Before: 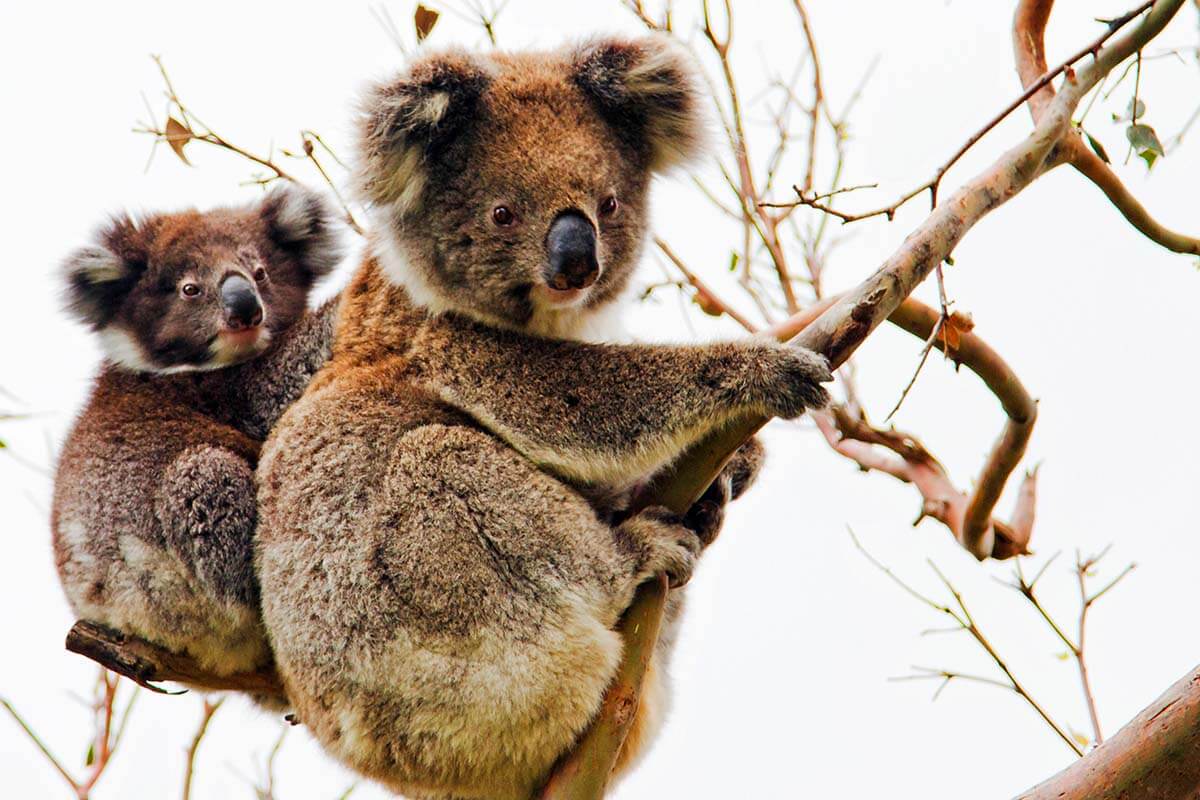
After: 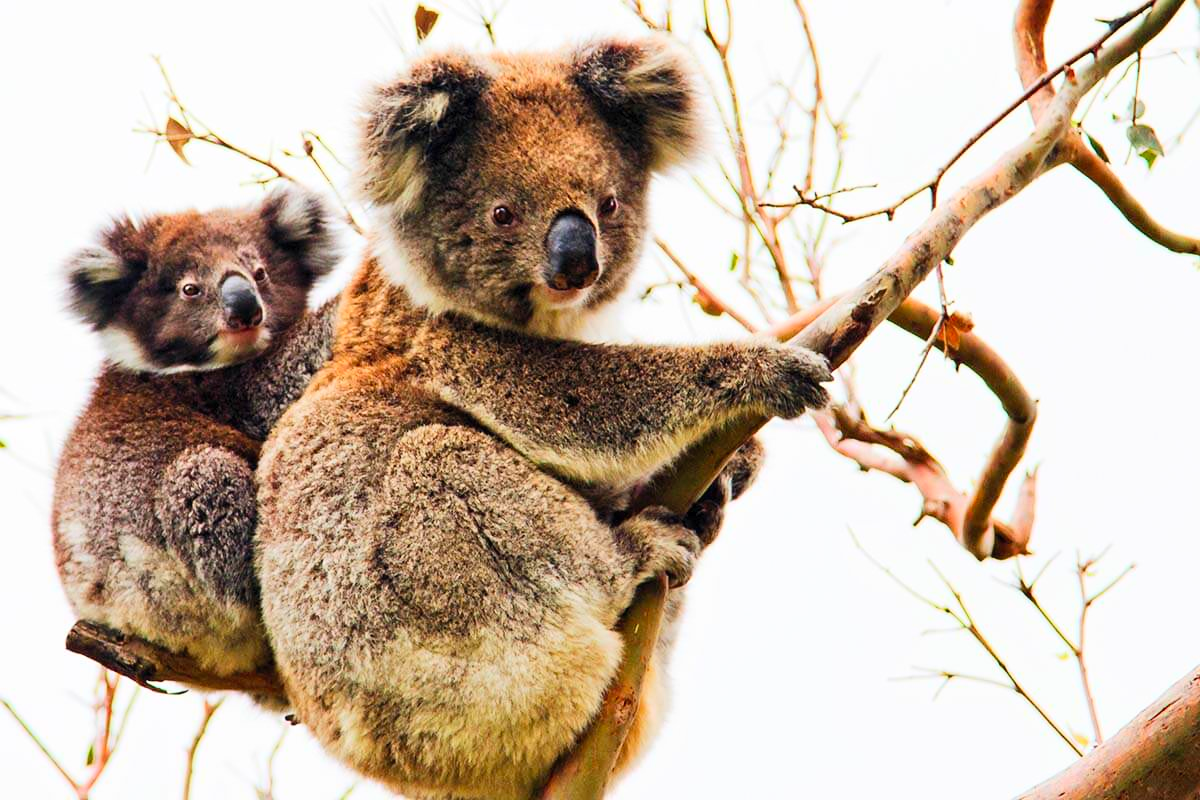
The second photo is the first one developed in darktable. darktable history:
contrast brightness saturation: contrast 0.199, brightness 0.165, saturation 0.224
